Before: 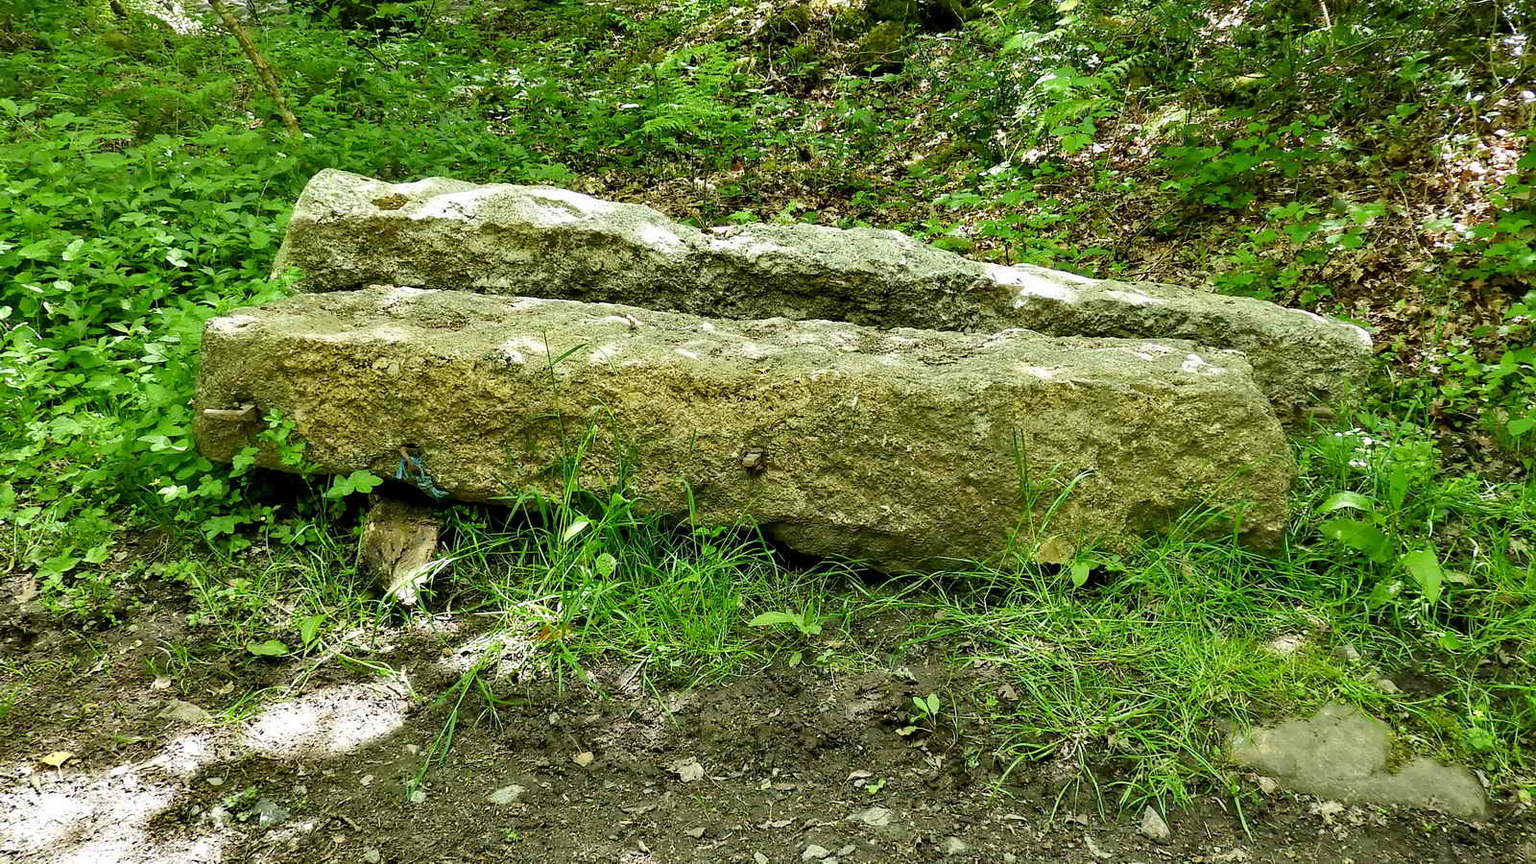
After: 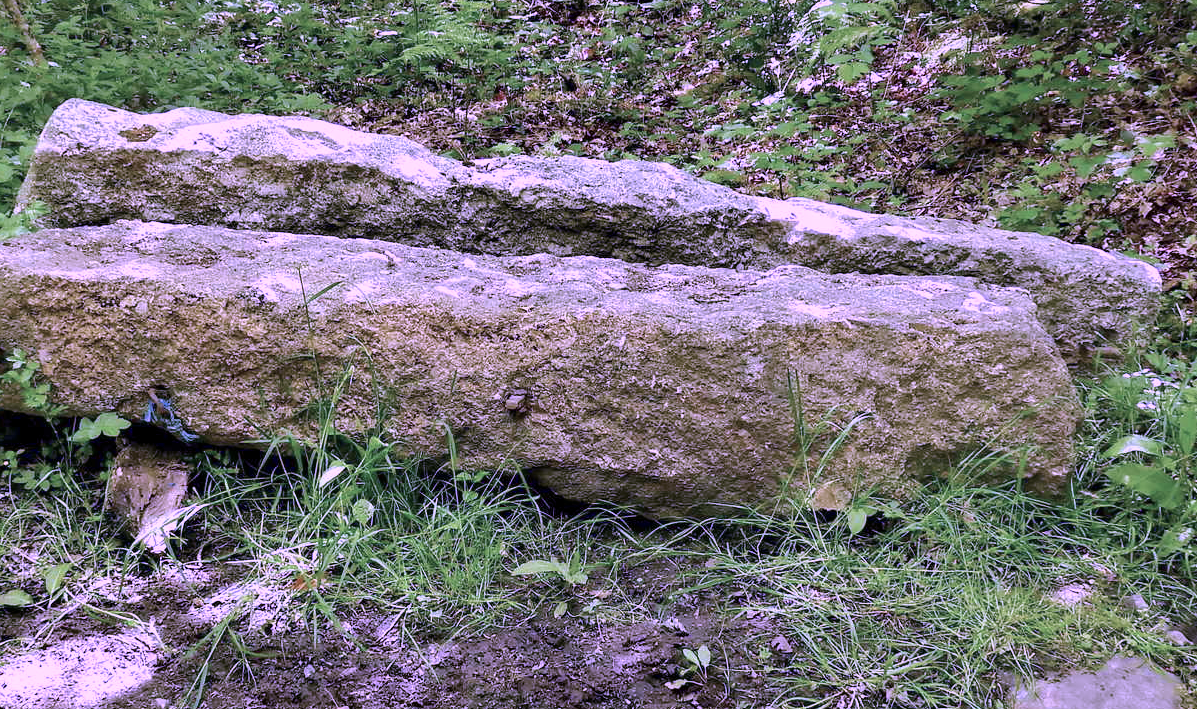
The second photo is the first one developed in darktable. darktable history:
crop: left 16.768%, top 8.653%, right 8.362%, bottom 12.485%
white balance: red 0.967, blue 1.049
color calibration: illuminant custom, x 0.379, y 0.481, temperature 4443.07 K
tone equalizer: -8 EV -1.84 EV, -7 EV -1.16 EV, -6 EV -1.62 EV, smoothing diameter 25%, edges refinement/feathering 10, preserve details guided filter
